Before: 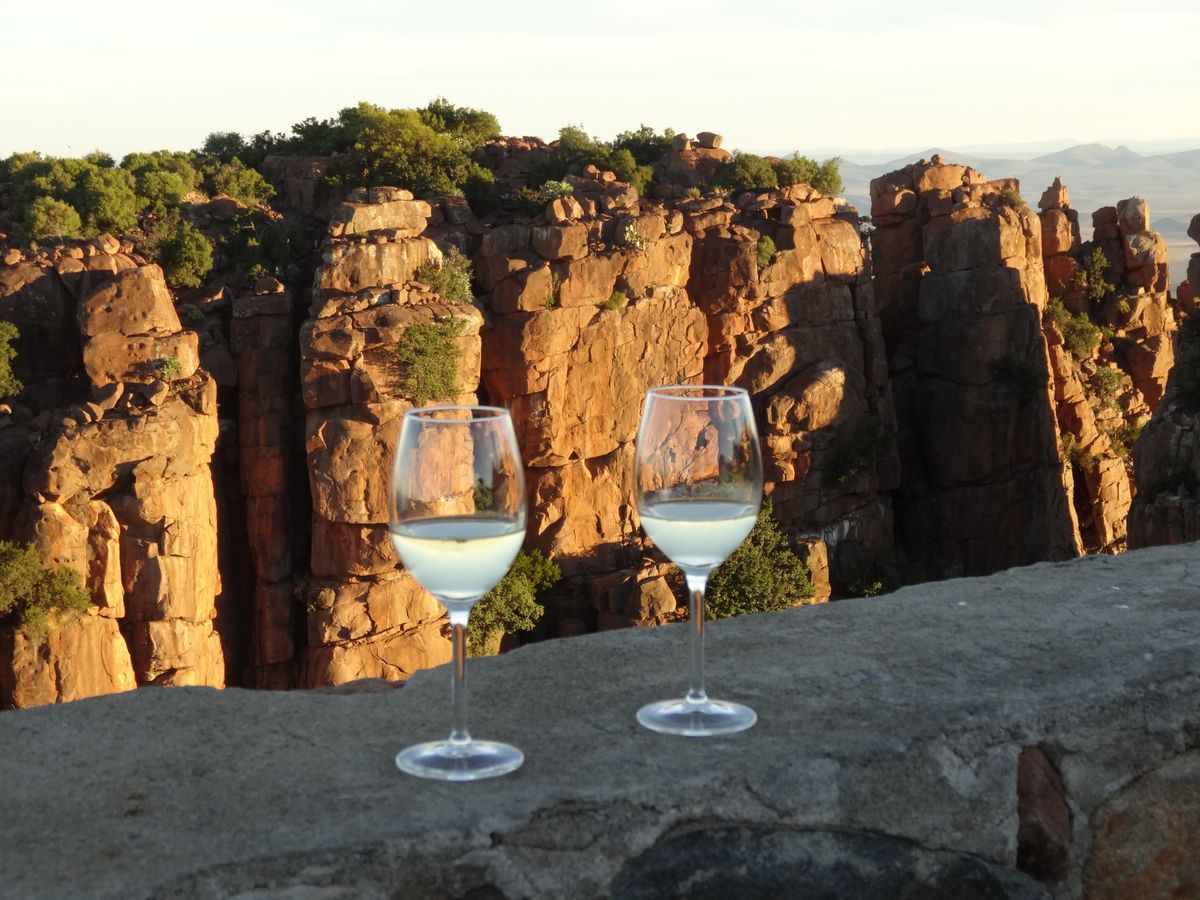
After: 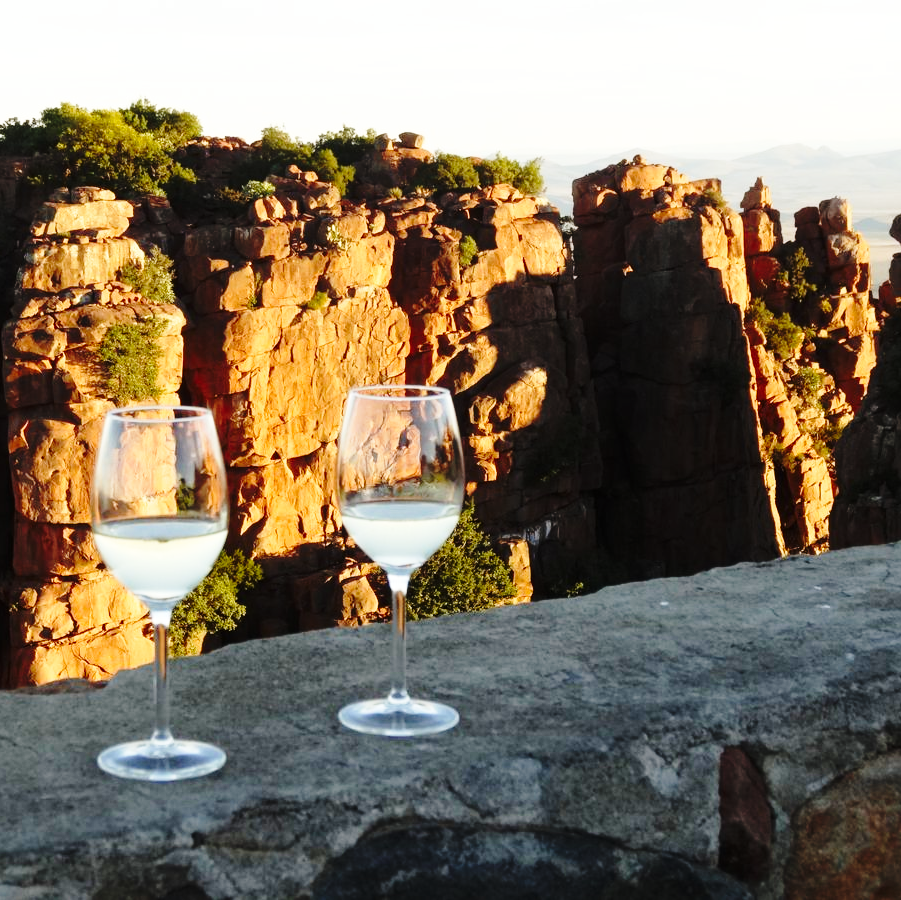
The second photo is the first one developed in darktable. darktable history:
crop and rotate: left 24.905%
base curve: curves: ch0 [(0, 0) (0.04, 0.03) (0.133, 0.232) (0.448, 0.748) (0.843, 0.968) (1, 1)], exposure shift 0.569, preserve colors none
